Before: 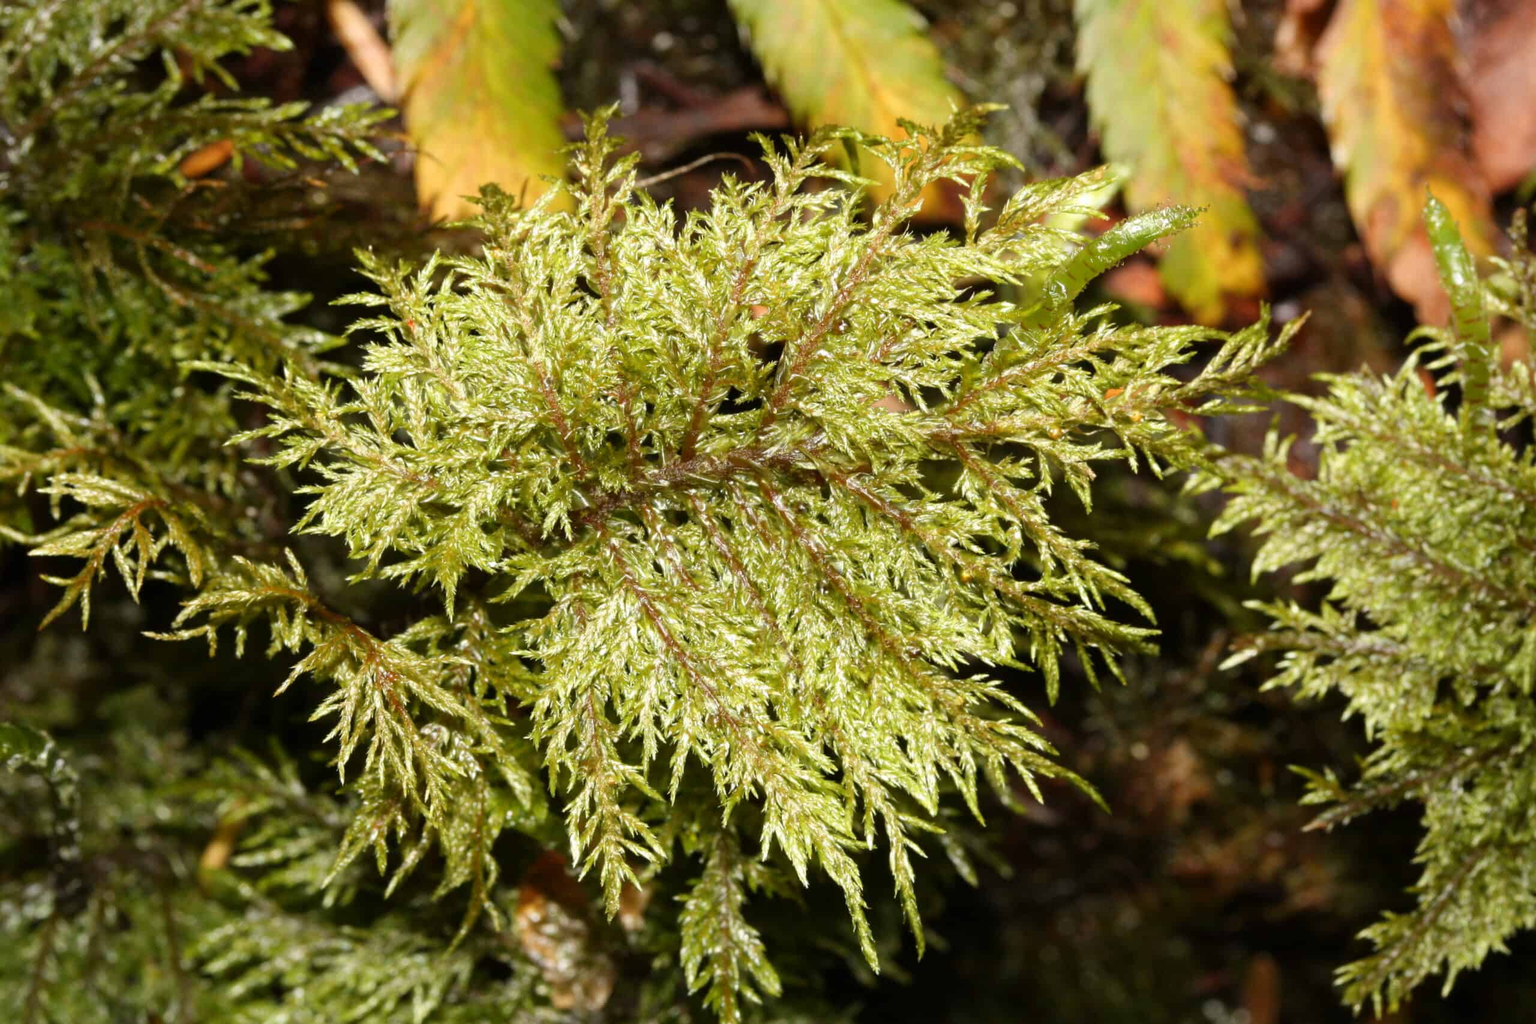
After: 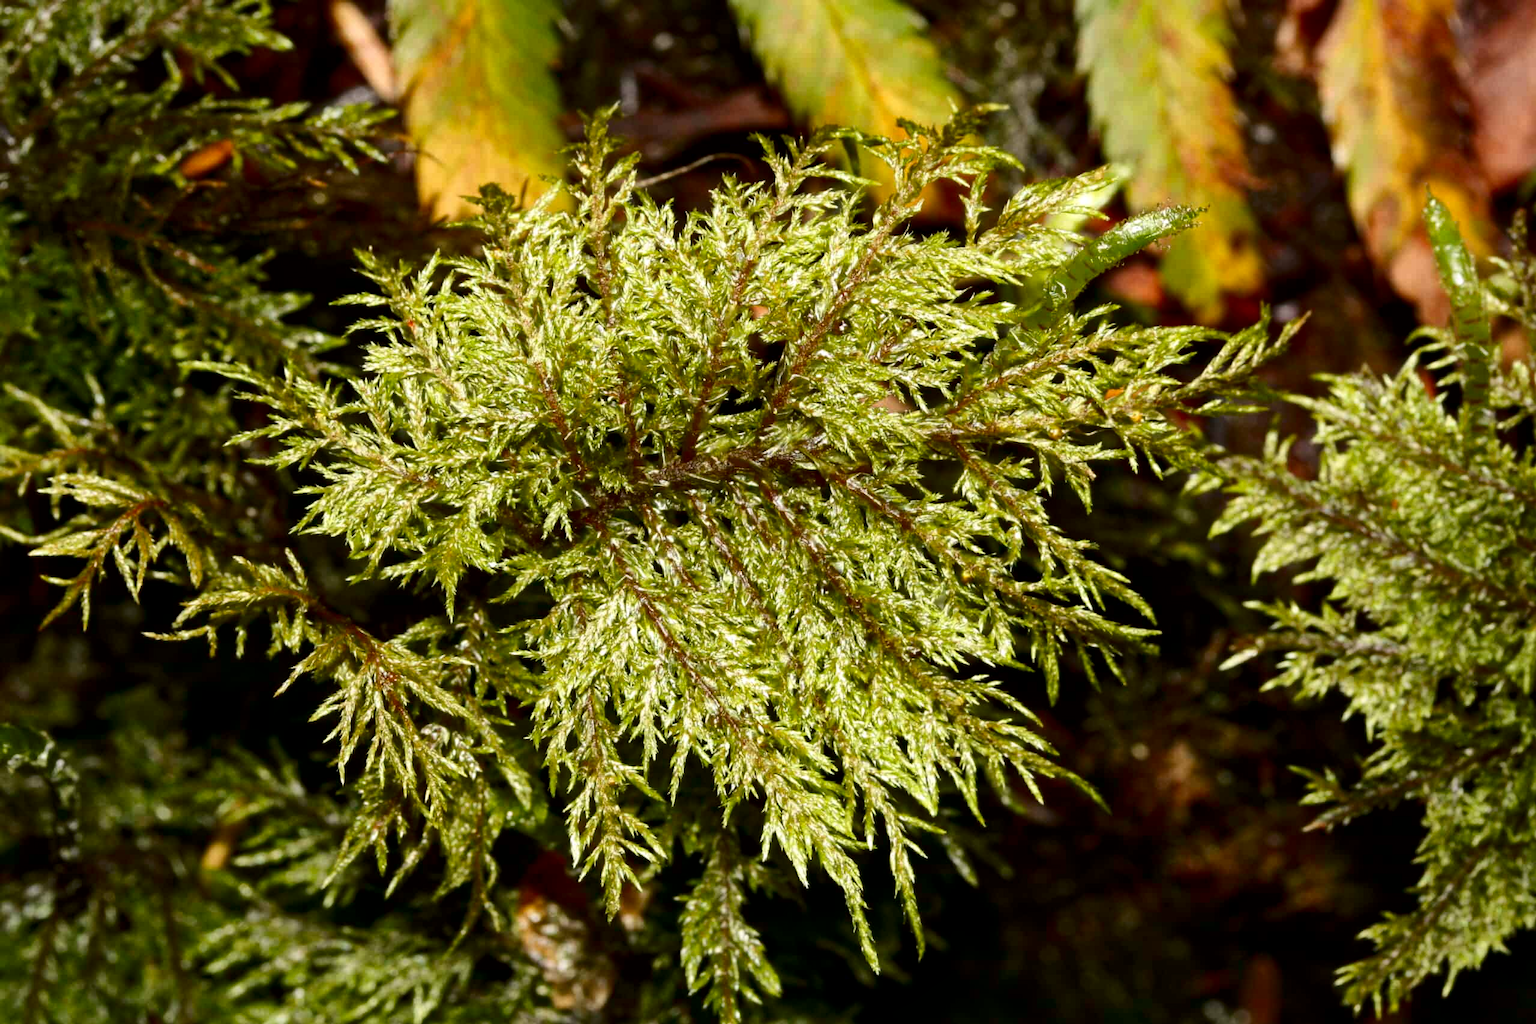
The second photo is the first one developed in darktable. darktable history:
contrast brightness saturation: contrast 0.125, brightness -0.224, saturation 0.14
shadows and highlights: radius 127.87, shadows 30.4, highlights -31.17, low approximation 0.01, soften with gaussian
exposure: compensate highlight preservation false
local contrast: mode bilateral grid, contrast 20, coarseness 50, detail 120%, midtone range 0.2
